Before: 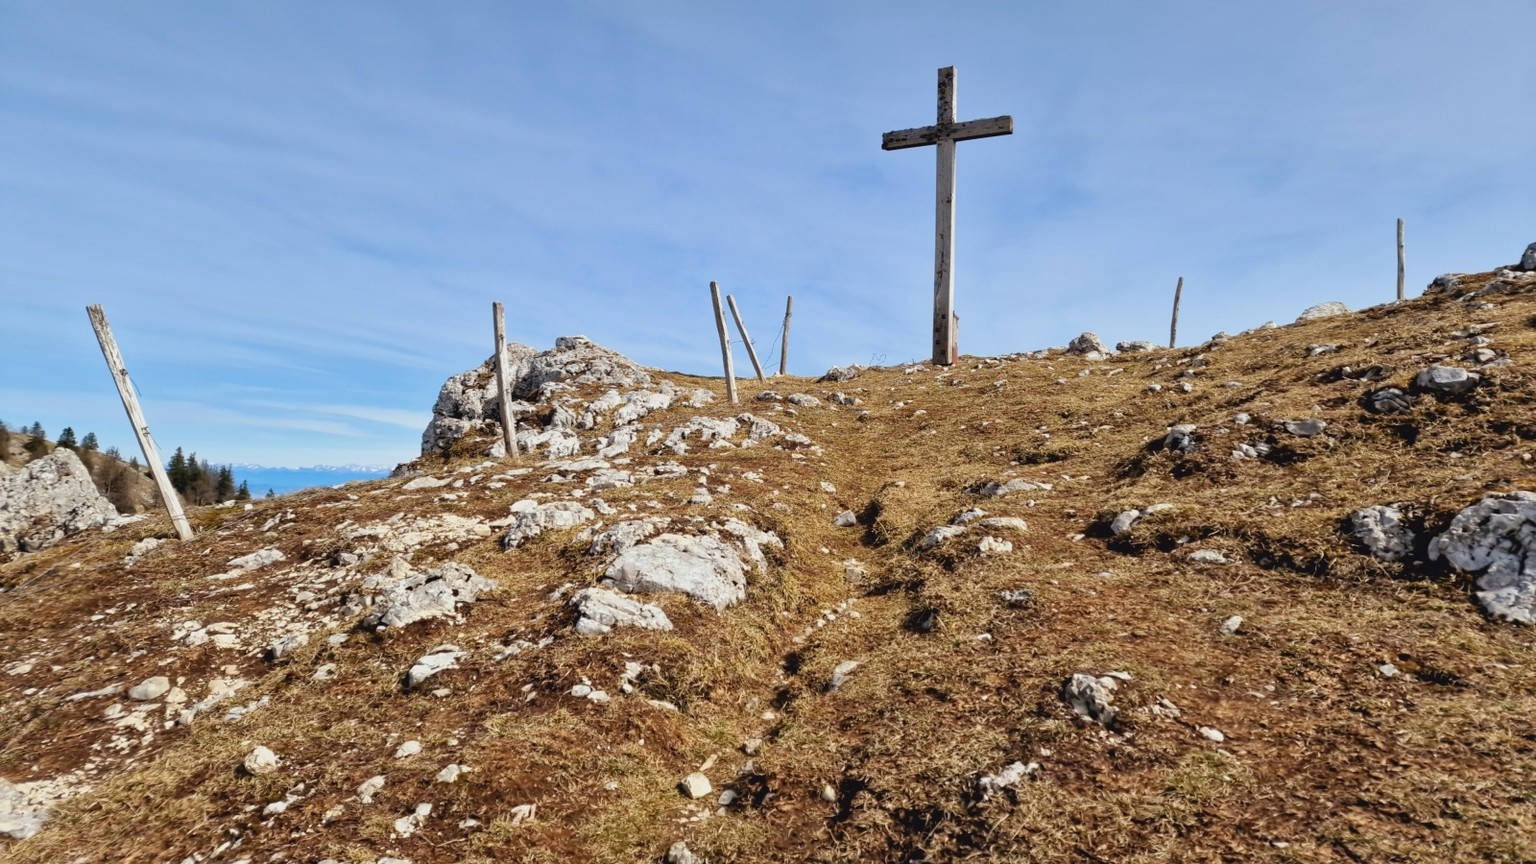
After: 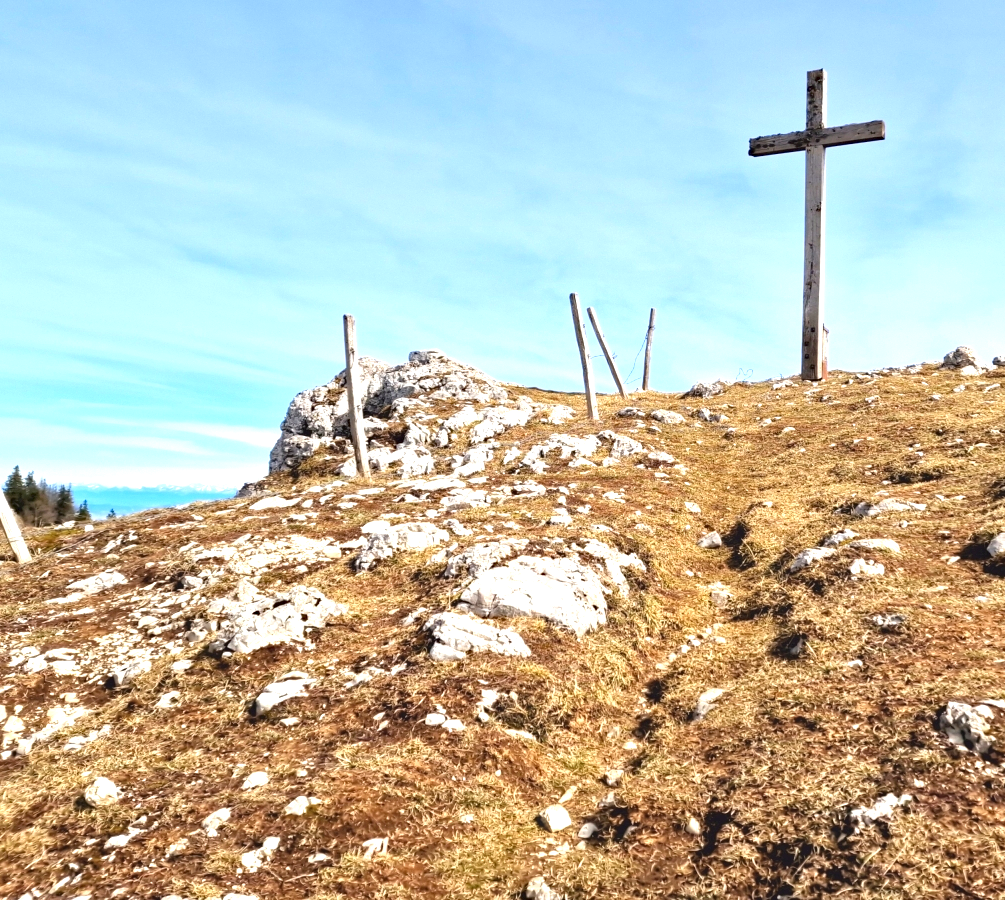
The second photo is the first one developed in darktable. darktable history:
exposure: black level correction 0, exposure 1.1 EV, compensate highlight preservation false
crop: left 10.644%, right 26.528%
haze removal: on, module defaults
